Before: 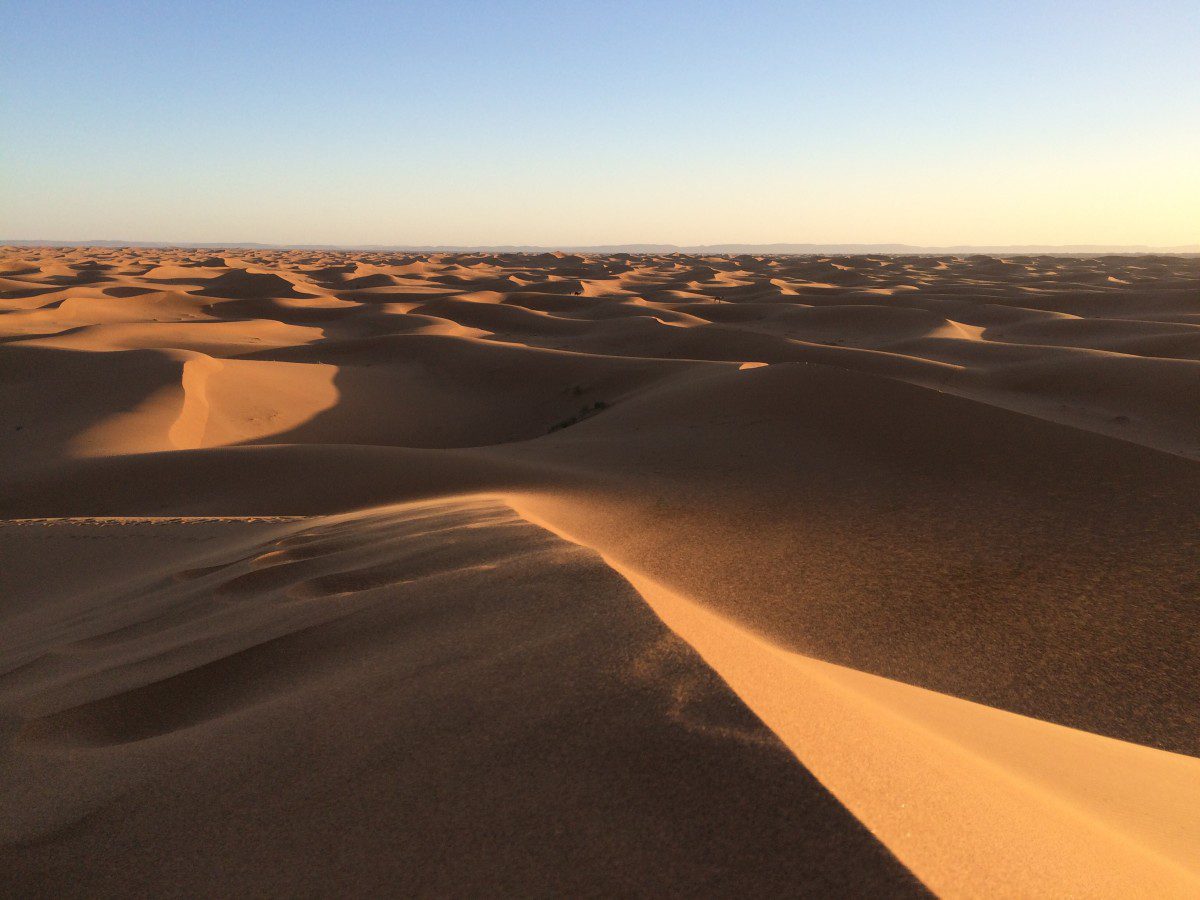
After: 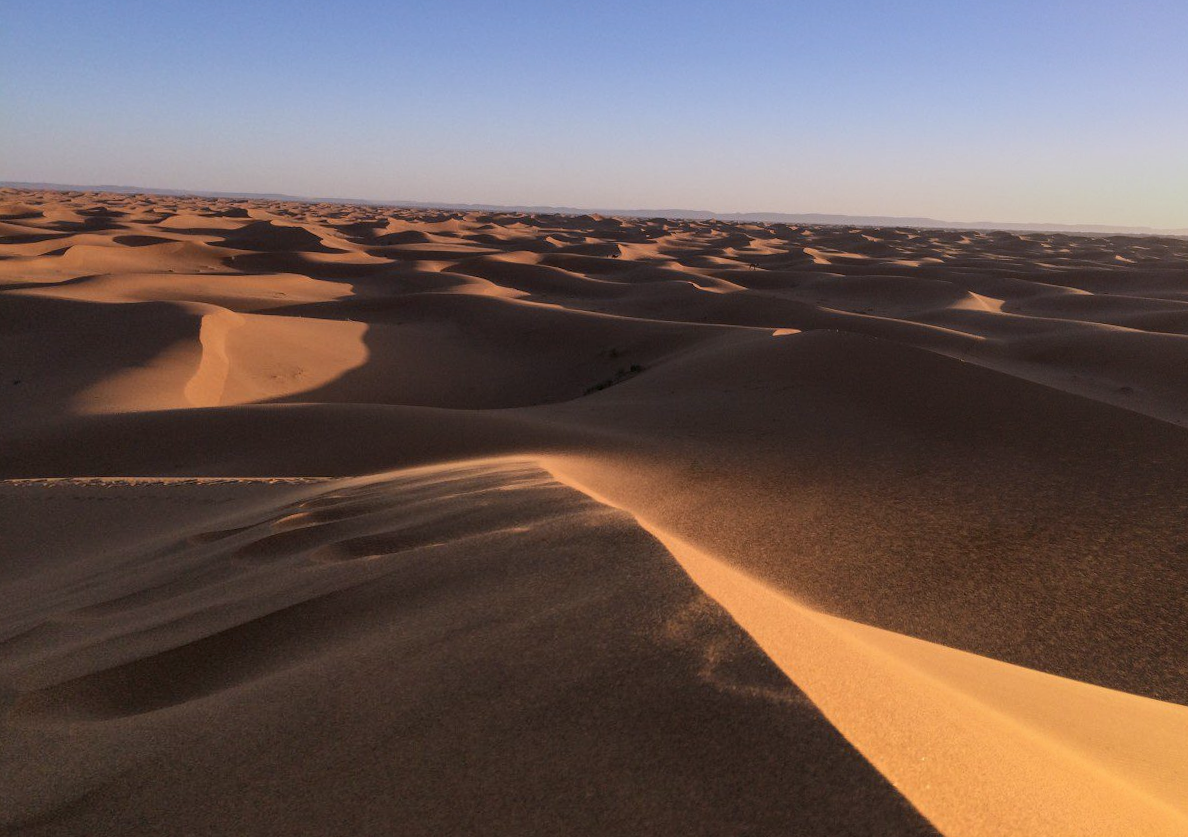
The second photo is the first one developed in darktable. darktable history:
rotate and perspective: rotation 0.679°, lens shift (horizontal) 0.136, crop left 0.009, crop right 0.991, crop top 0.078, crop bottom 0.95
graduated density: hue 238.83°, saturation 50%
local contrast: on, module defaults
